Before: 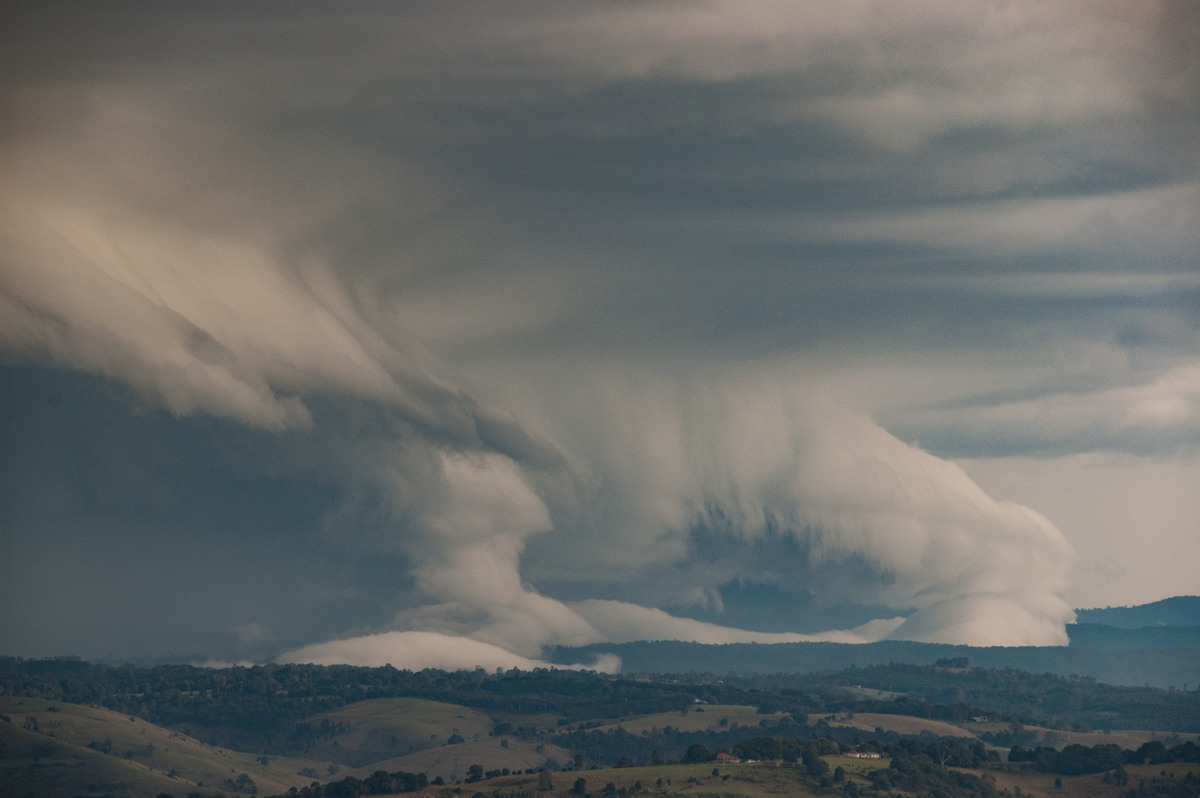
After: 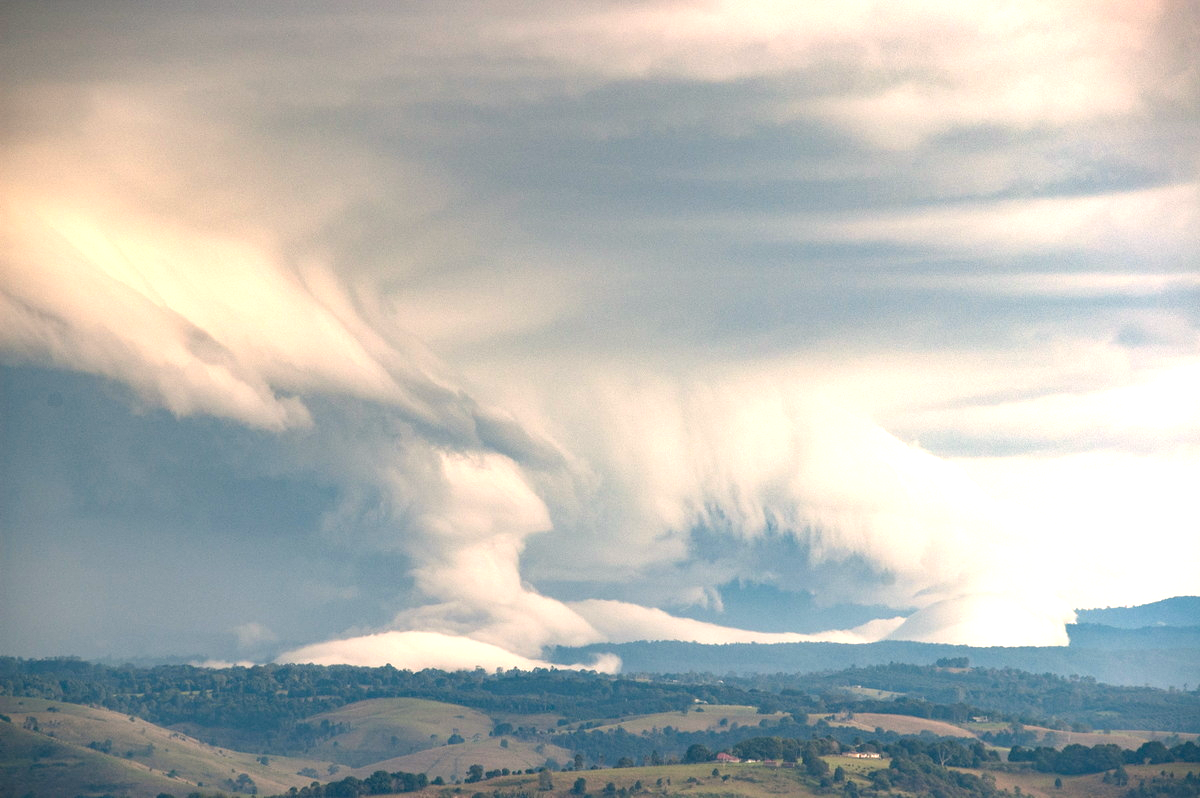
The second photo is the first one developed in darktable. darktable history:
exposure: black level correction 0.001, exposure 1.804 EV, compensate exposure bias true, compensate highlight preservation false
color correction: highlights a* 5.42, highlights b* 5.34, shadows a* -4.73, shadows b* -5.06
